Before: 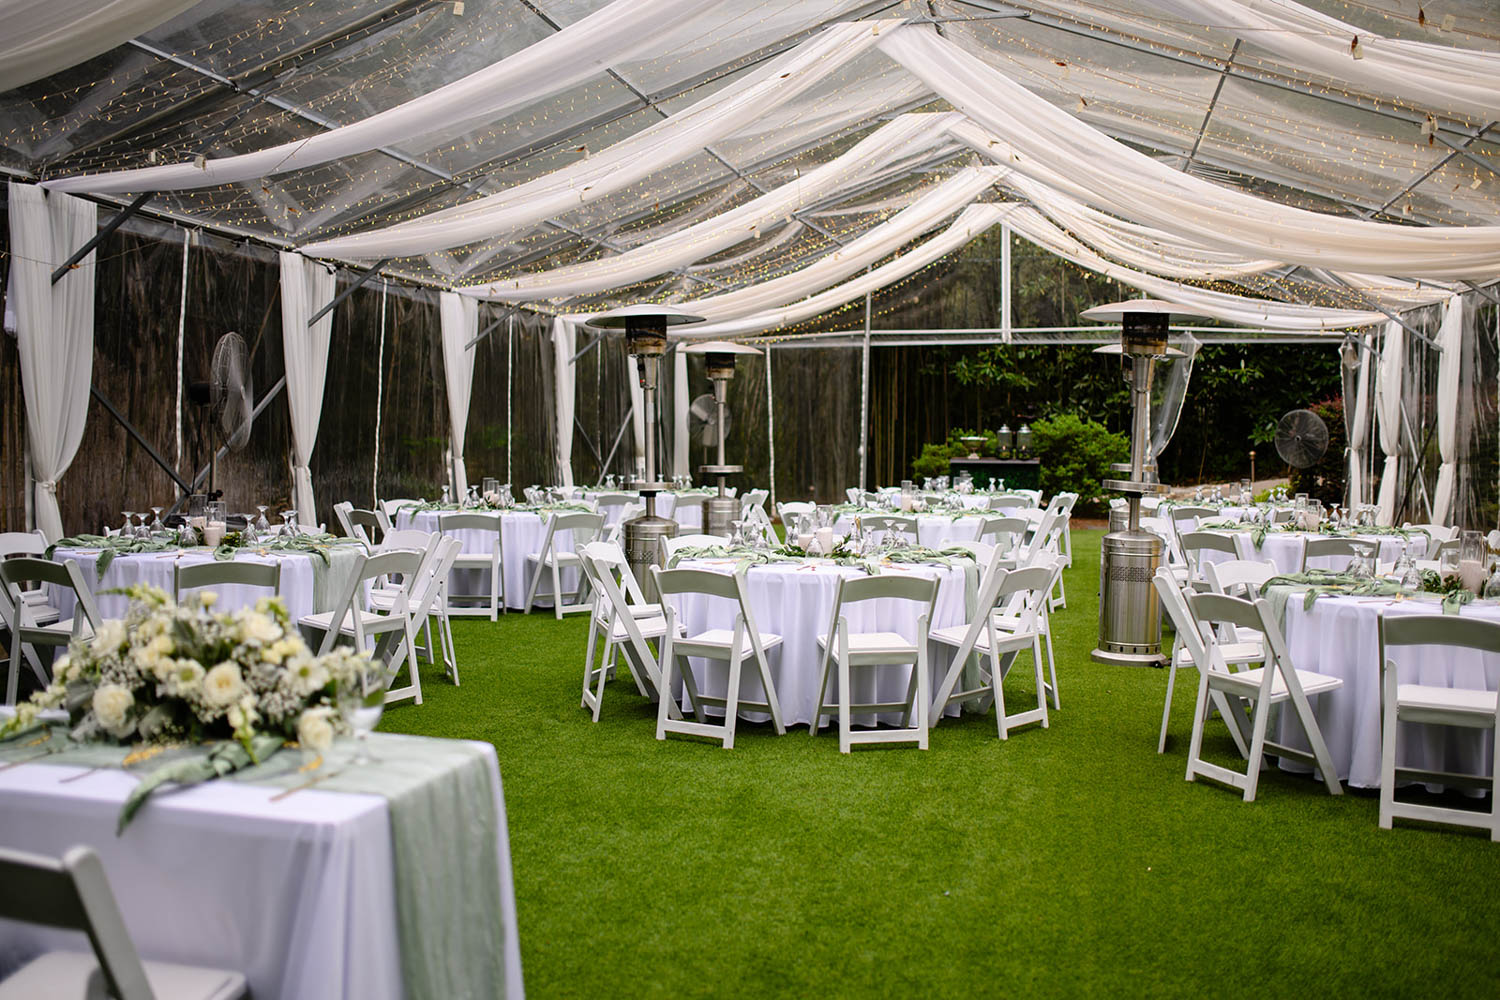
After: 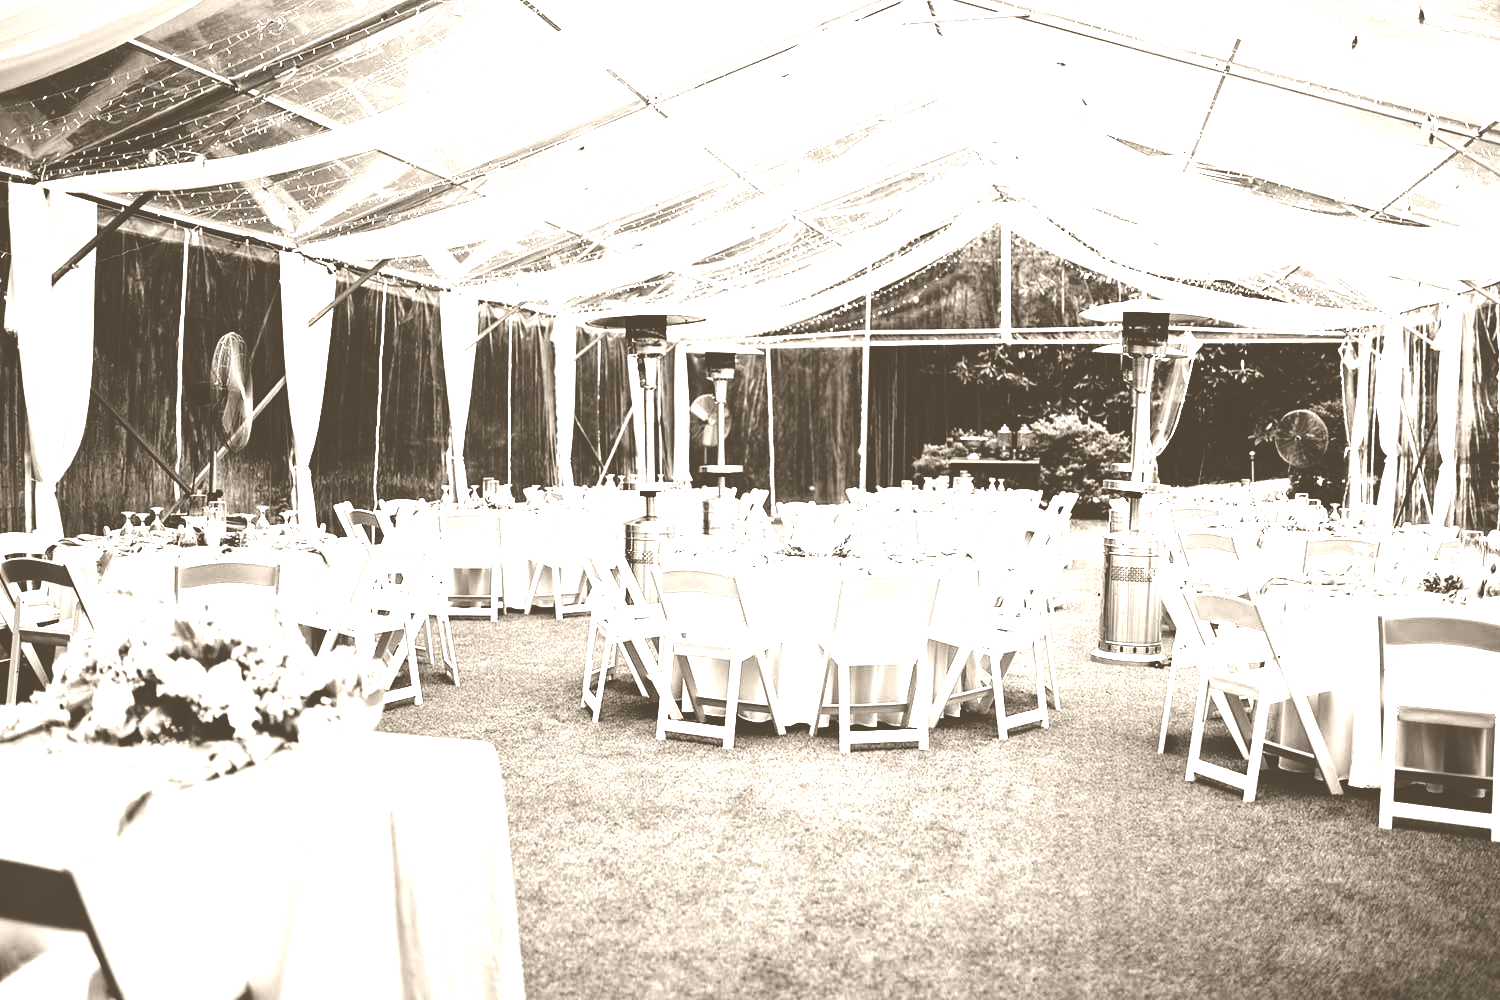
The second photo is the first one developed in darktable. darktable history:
rgb curve: curves: ch0 [(0, 0) (0.21, 0.15) (0.24, 0.21) (0.5, 0.75) (0.75, 0.96) (0.89, 0.99) (1, 1)]; ch1 [(0, 0.02) (0.21, 0.13) (0.25, 0.2) (0.5, 0.67) (0.75, 0.9) (0.89, 0.97) (1, 1)]; ch2 [(0, 0.02) (0.21, 0.13) (0.25, 0.2) (0.5, 0.67) (0.75, 0.9) (0.89, 0.97) (1, 1)], compensate middle gray true
colorize: hue 34.49°, saturation 35.33%, source mix 100%, version 1
